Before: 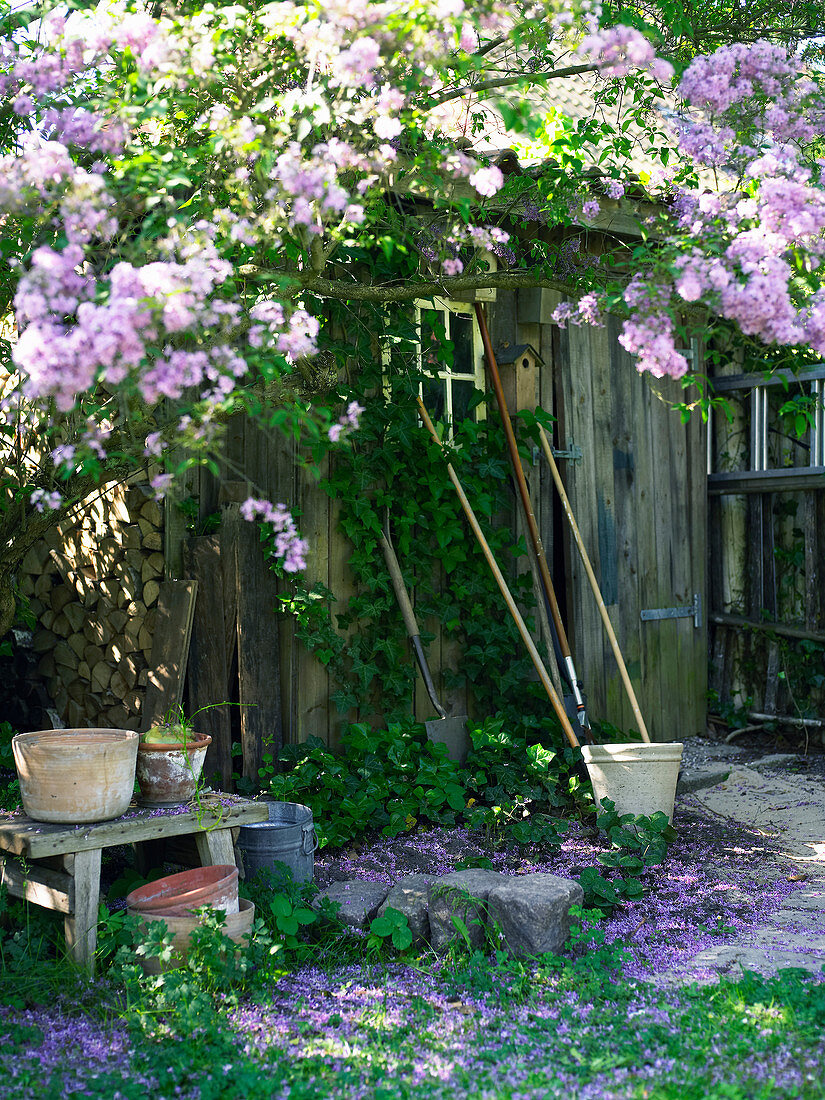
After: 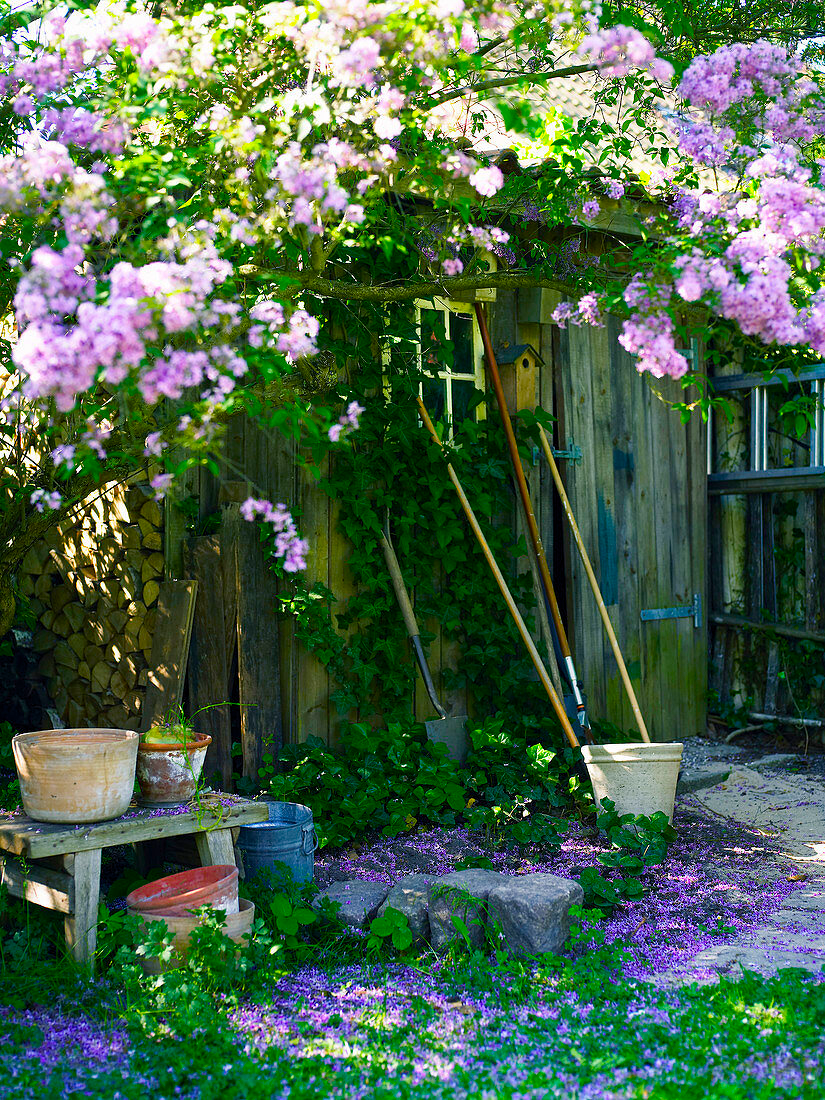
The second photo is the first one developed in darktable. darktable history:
color balance rgb: highlights gain › chroma 0.101%, highlights gain › hue 331.9°, global offset › hue 170.87°, perceptual saturation grading › global saturation 40.301%, perceptual saturation grading › highlights -25.408%, perceptual saturation grading › mid-tones 35.538%, perceptual saturation grading › shadows 35.998%, global vibrance 25.079%
